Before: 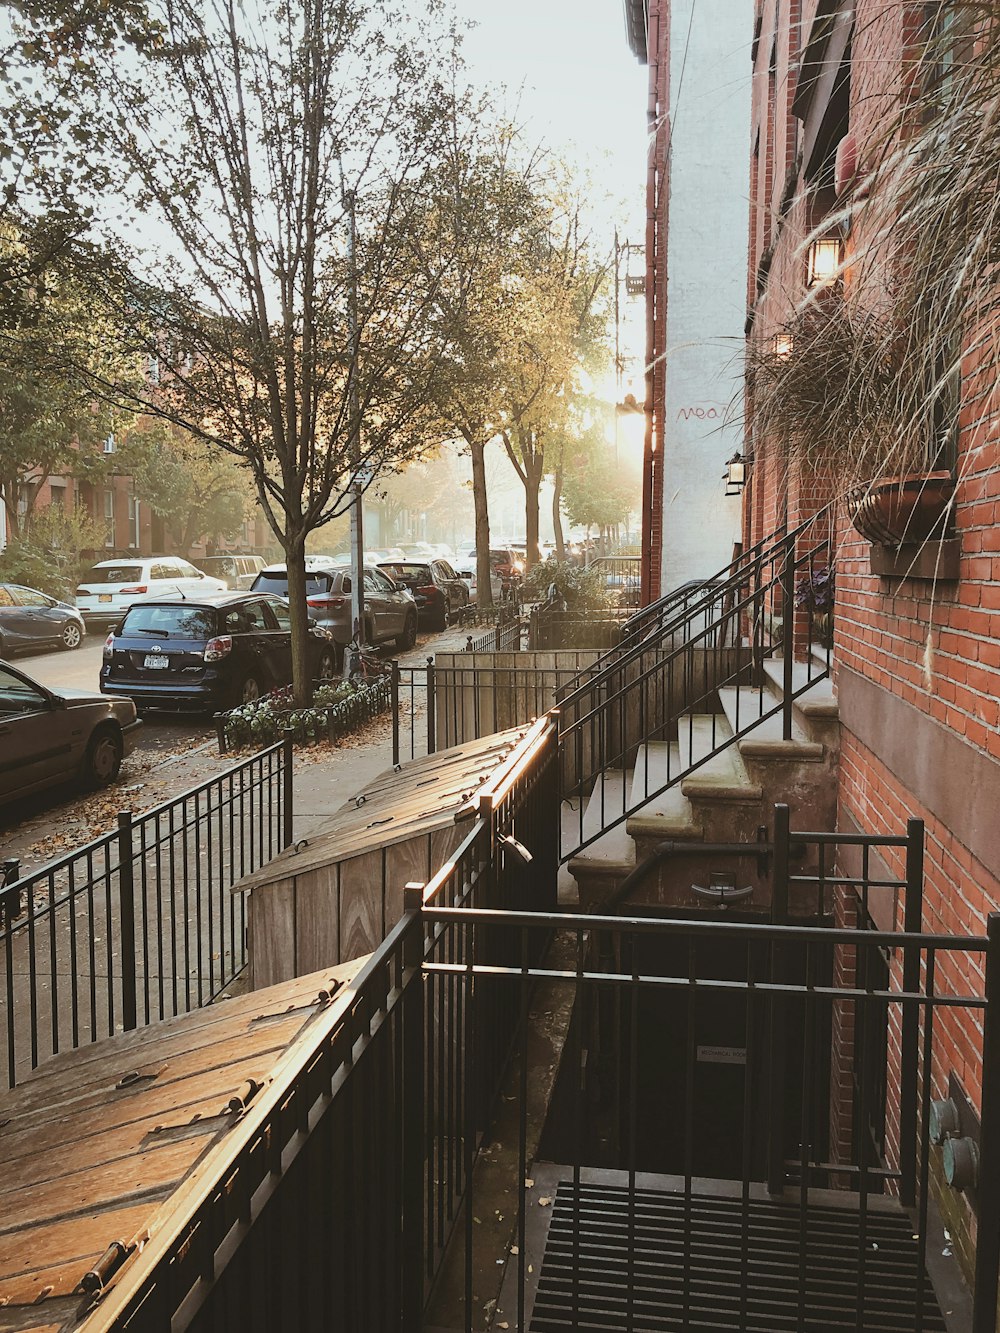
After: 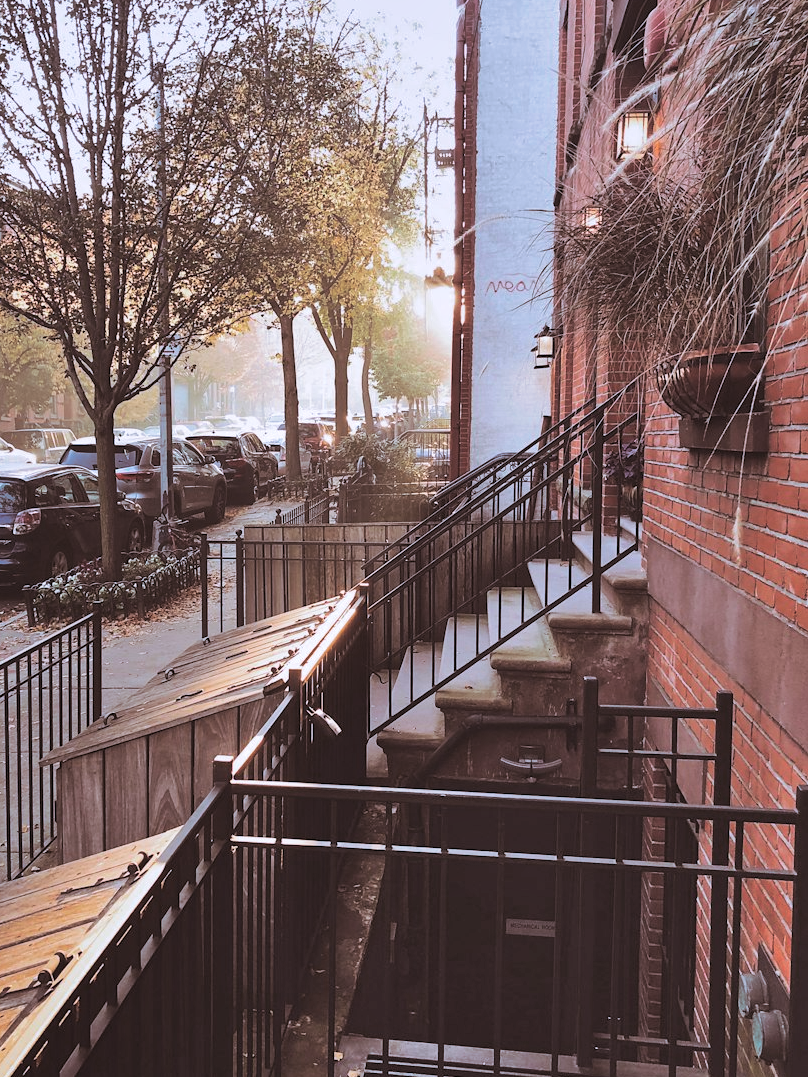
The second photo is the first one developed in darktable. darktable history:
split-toning: shadows › saturation 0.24, highlights › hue 54°, highlights › saturation 0.24
color calibration: illuminant custom, x 0.363, y 0.385, temperature 4528.03 K
shadows and highlights: soften with gaussian
crop: left 19.159%, top 9.58%, bottom 9.58%
color balance rgb: perceptual saturation grading › global saturation 25%, global vibrance 20%
local contrast: mode bilateral grid, contrast 15, coarseness 36, detail 105%, midtone range 0.2
